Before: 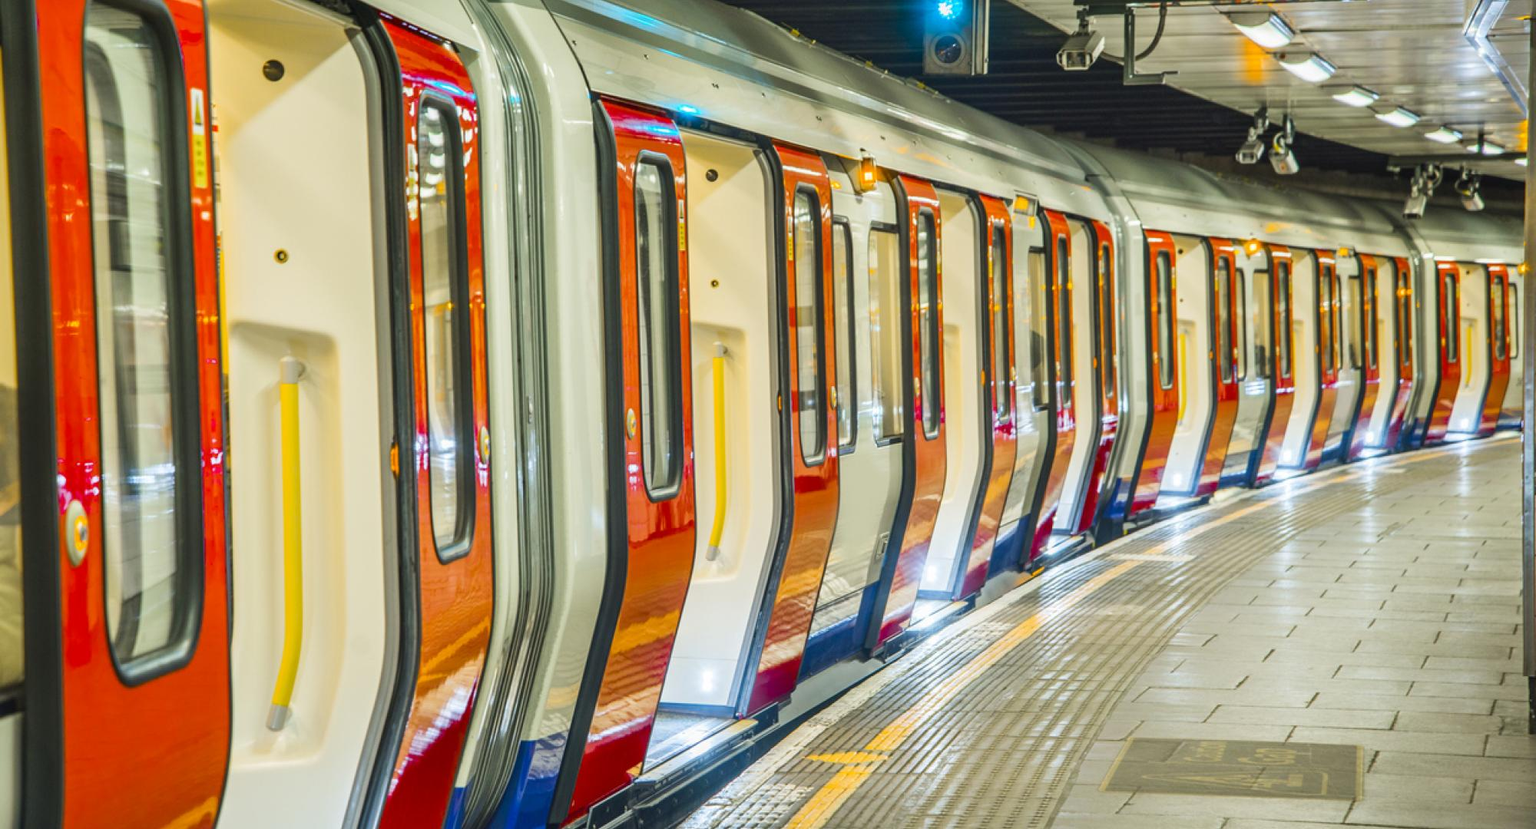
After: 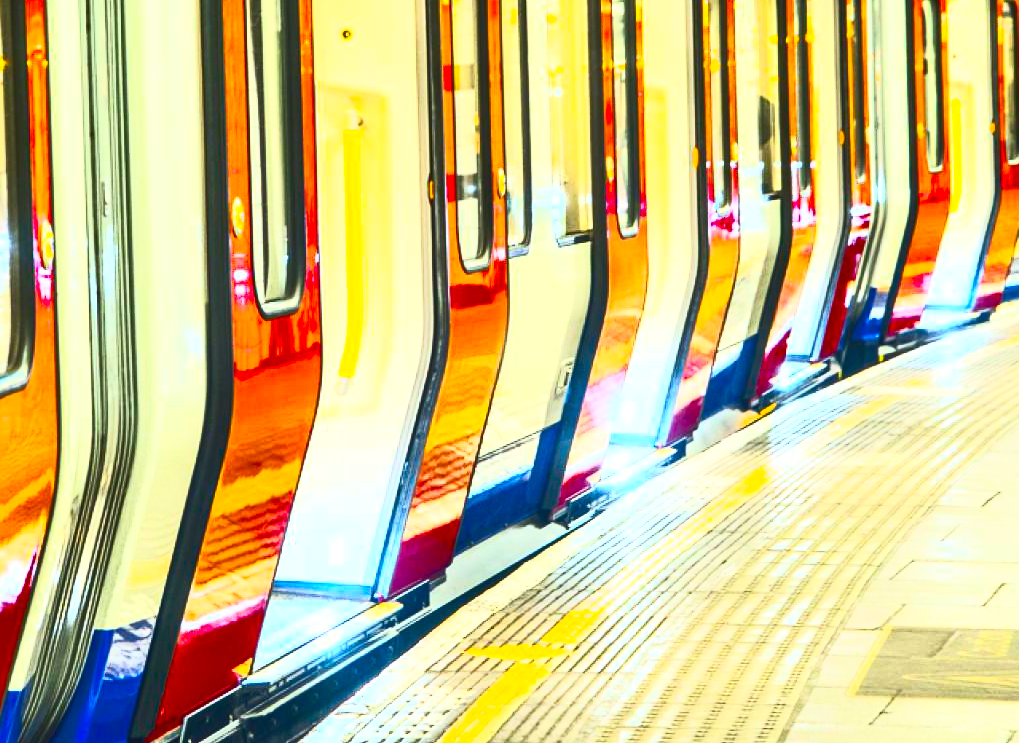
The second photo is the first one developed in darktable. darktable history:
crop and rotate: left 29.237%, top 31.152%, right 19.807%
color balance rgb: perceptual saturation grading › global saturation 20%, global vibrance 10%
local contrast: mode bilateral grid, contrast 20, coarseness 50, detail 120%, midtone range 0.2
contrast brightness saturation: contrast 0.83, brightness 0.59, saturation 0.59
tone equalizer: on, module defaults
